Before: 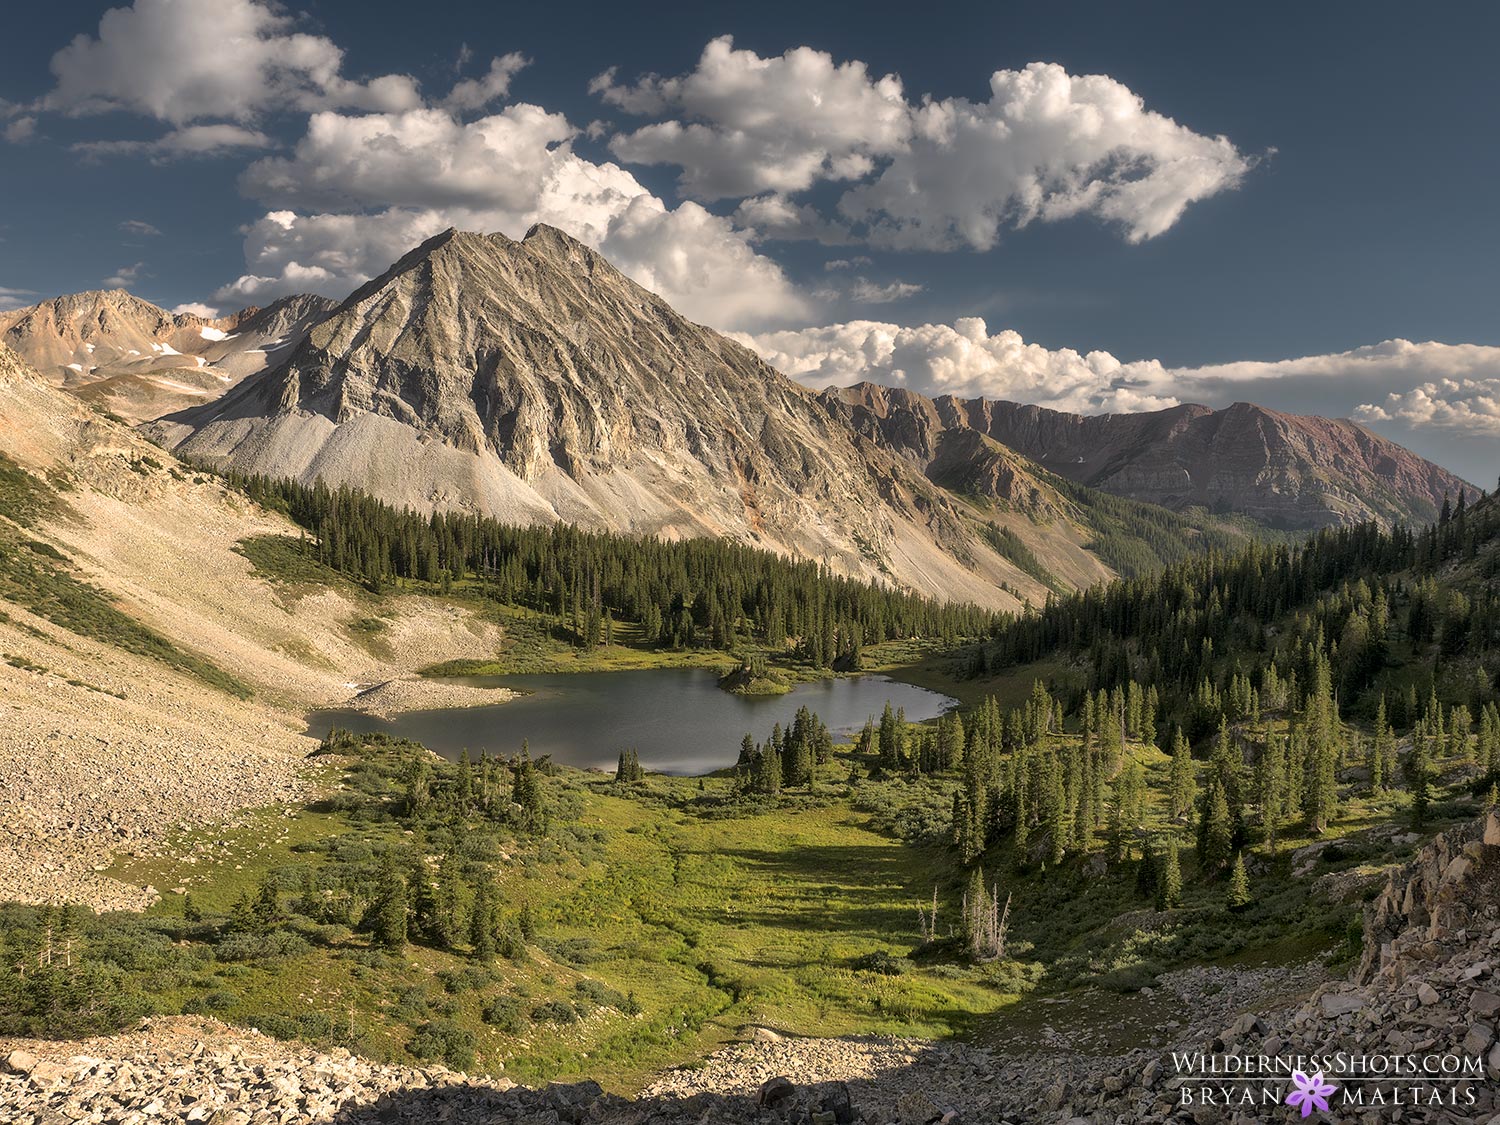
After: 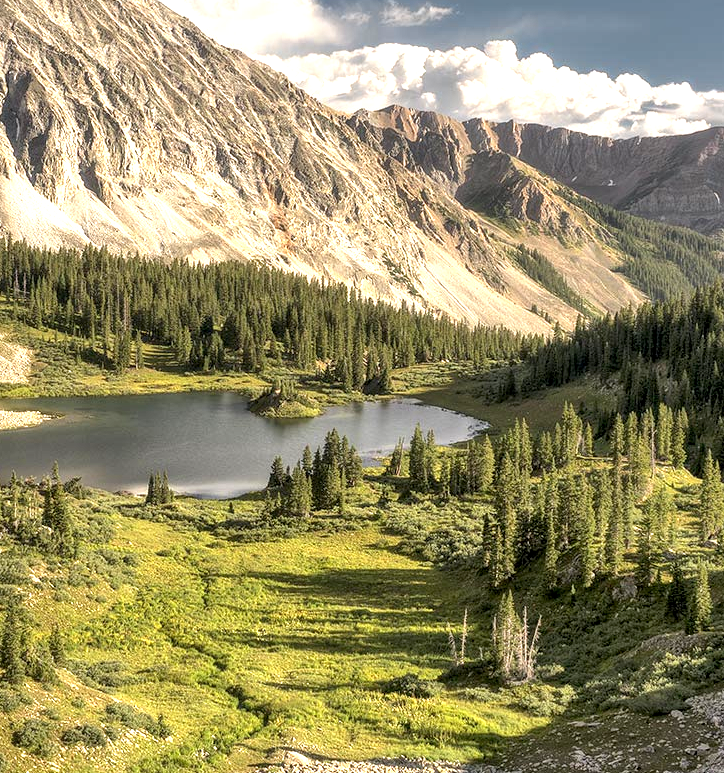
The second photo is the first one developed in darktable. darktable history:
exposure: black level correction 0.001, exposure 1.116 EV, compensate highlight preservation false
local contrast: on, module defaults
crop: left 31.379%, top 24.658%, right 20.326%, bottom 6.628%
